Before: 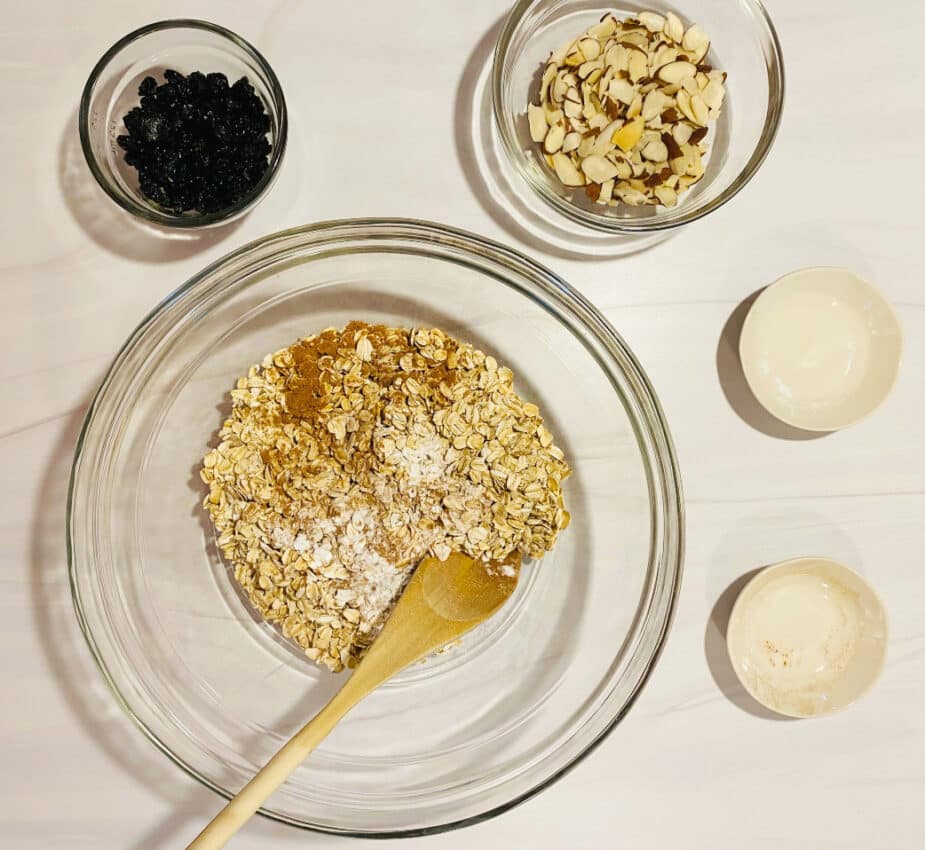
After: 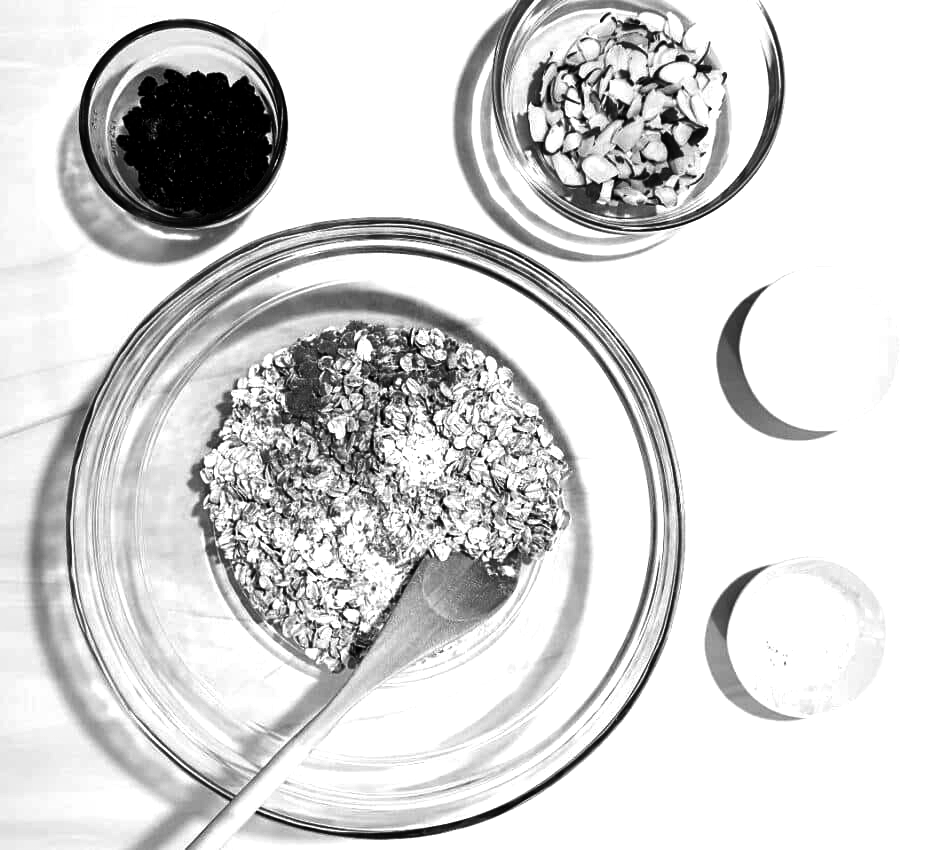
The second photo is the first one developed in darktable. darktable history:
exposure: black level correction 0.001, exposure 0.675 EV, compensate highlight preservation false
contrast brightness saturation: contrast 0.09, brightness -0.59, saturation 0.17
monochrome: a 2.21, b -1.33, size 2.2
color correction: highlights a* 4.02, highlights b* 4.98, shadows a* -7.55, shadows b* 4.98
